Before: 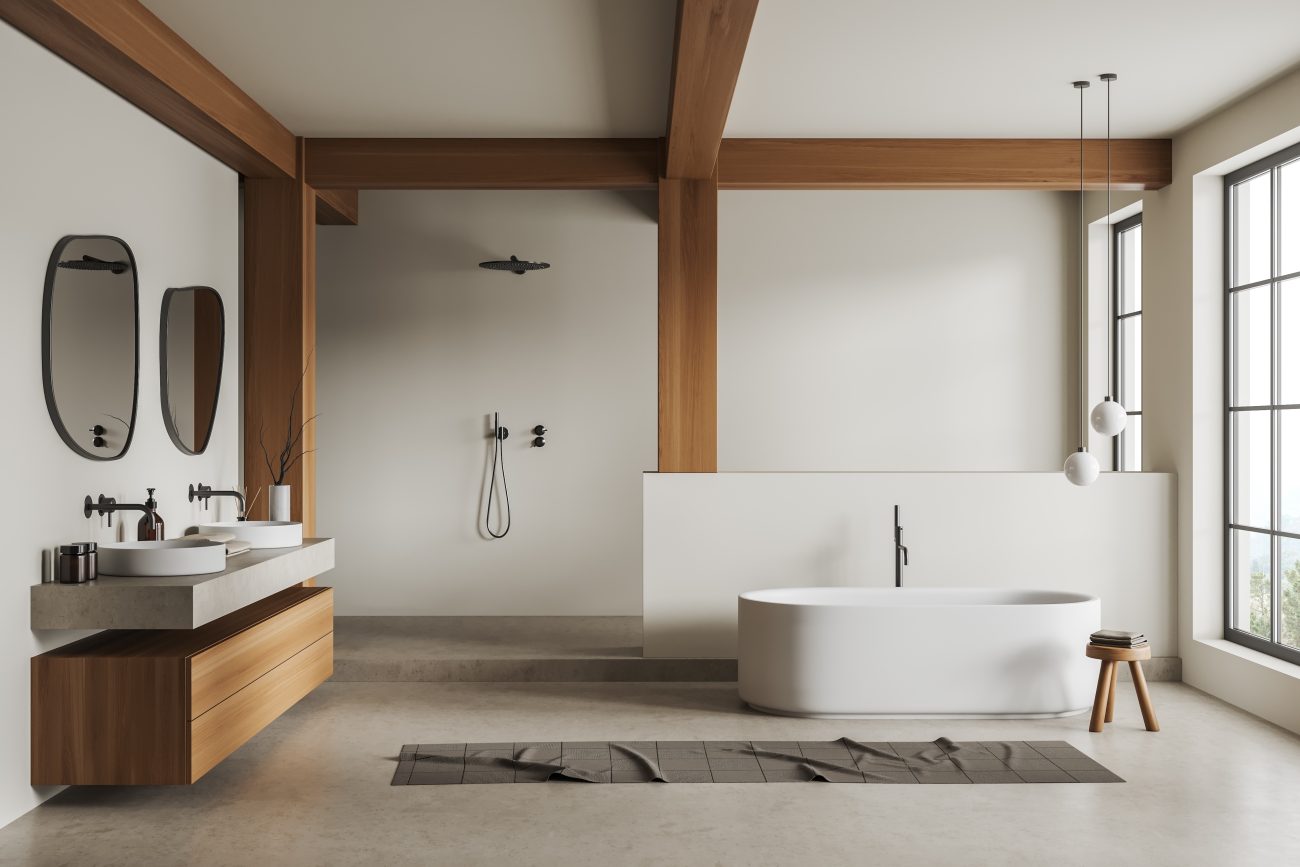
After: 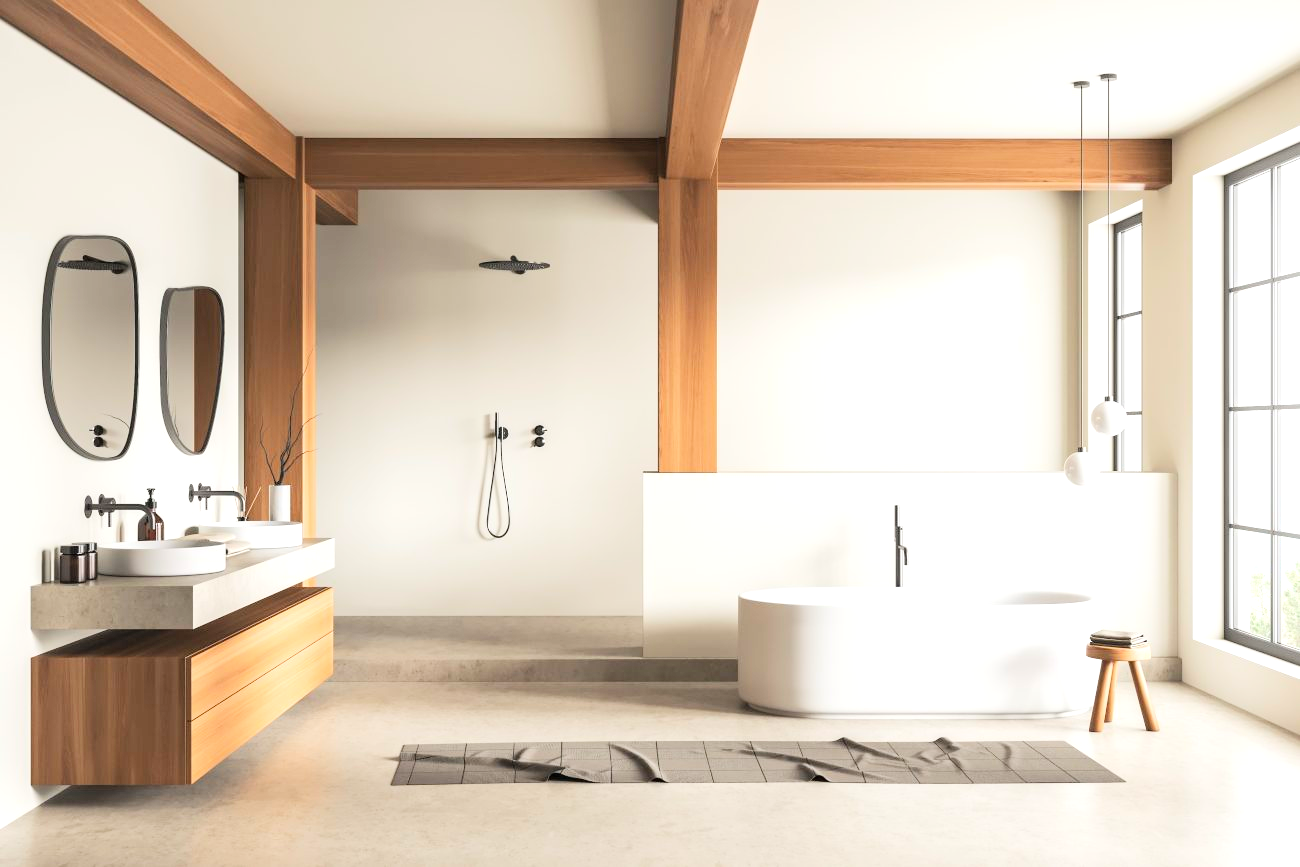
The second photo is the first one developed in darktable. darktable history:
exposure: black level correction 0, exposure 1.187 EV, compensate highlight preservation false
tone curve: curves: ch0 [(0, 0.005) (0.103, 0.097) (0.18, 0.207) (0.384, 0.465) (0.491, 0.585) (0.629, 0.726) (0.84, 0.866) (1, 0.947)]; ch1 [(0, 0) (0.172, 0.123) (0.324, 0.253) (0.396, 0.388) (0.478, 0.461) (0.499, 0.497) (0.532, 0.515) (0.57, 0.584) (0.635, 0.675) (0.805, 0.892) (1, 1)]; ch2 [(0, 0) (0.411, 0.424) (0.496, 0.501) (0.515, 0.507) (0.553, 0.562) (0.604, 0.642) (0.708, 0.768) (0.839, 0.916) (1, 1)], color space Lab, linked channels, preserve colors none
